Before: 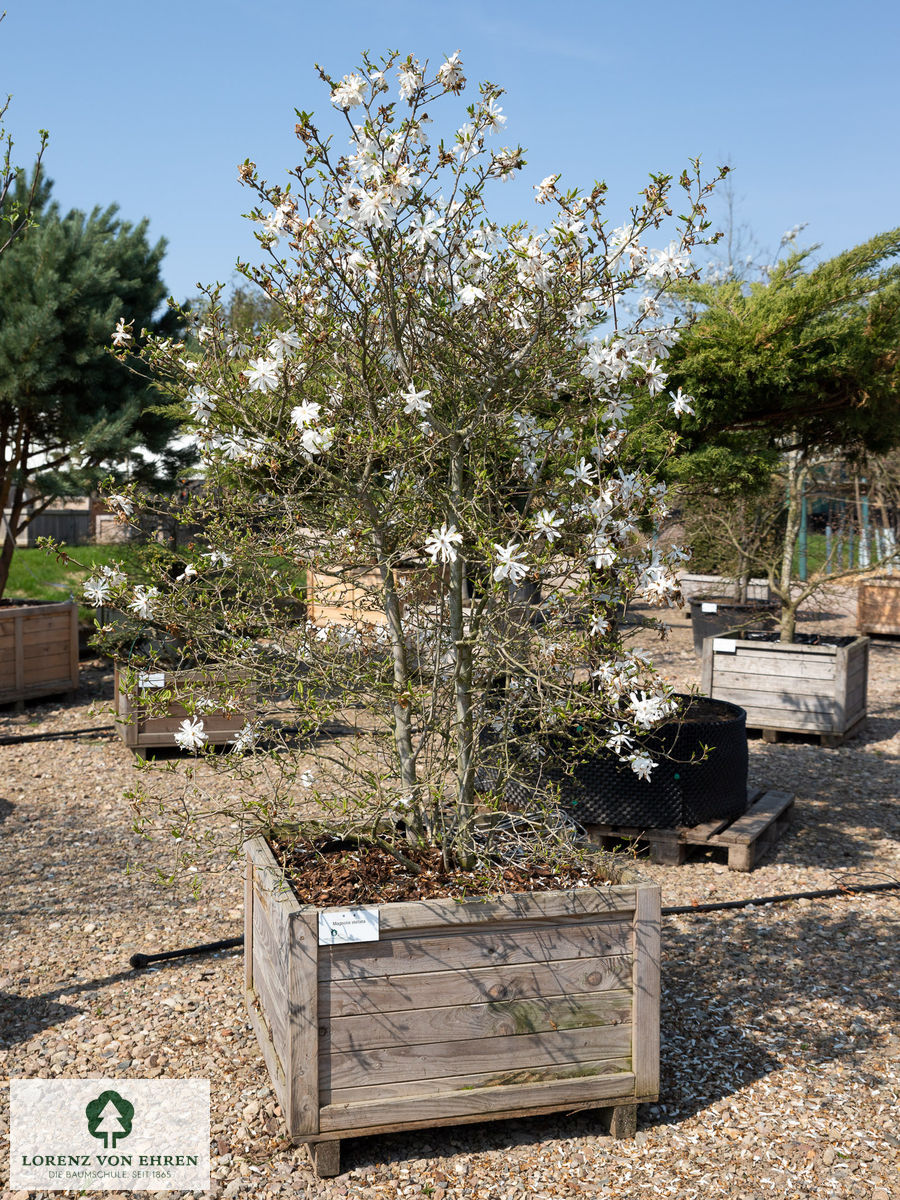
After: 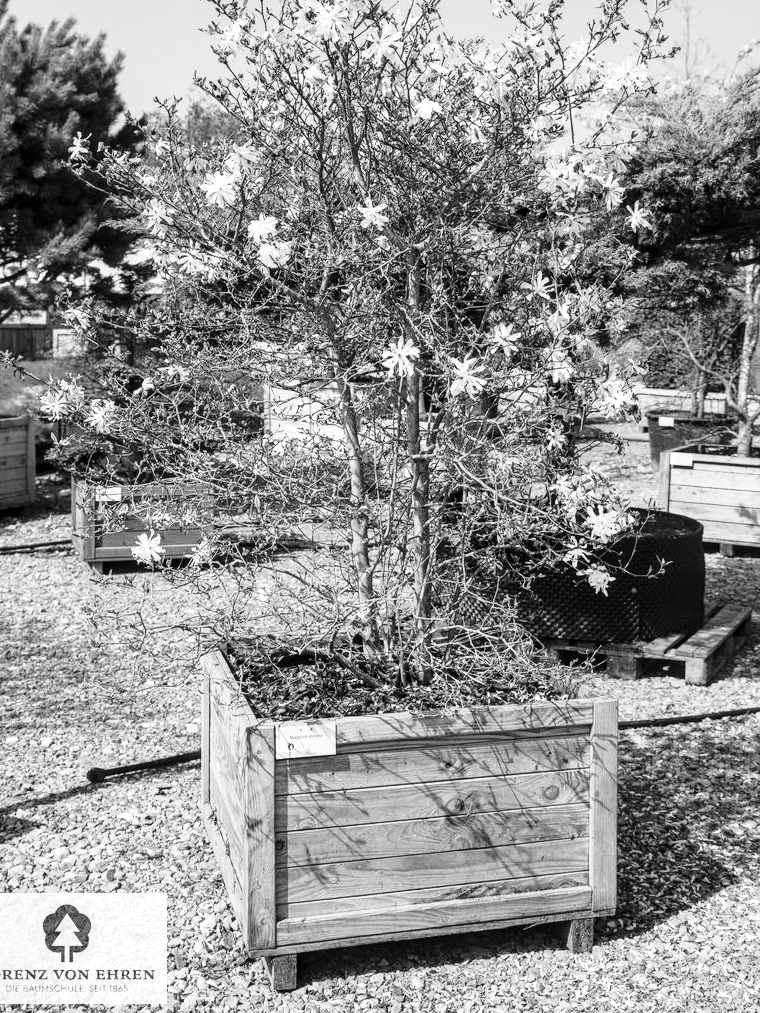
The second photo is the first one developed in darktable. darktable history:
white balance: emerald 1
crop and rotate: left 4.842%, top 15.51%, right 10.668%
base curve: curves: ch0 [(0, 0) (0.028, 0.03) (0.121, 0.232) (0.46, 0.748) (0.859, 0.968) (1, 1)], preserve colors none
monochrome: on, module defaults
local contrast: on, module defaults
